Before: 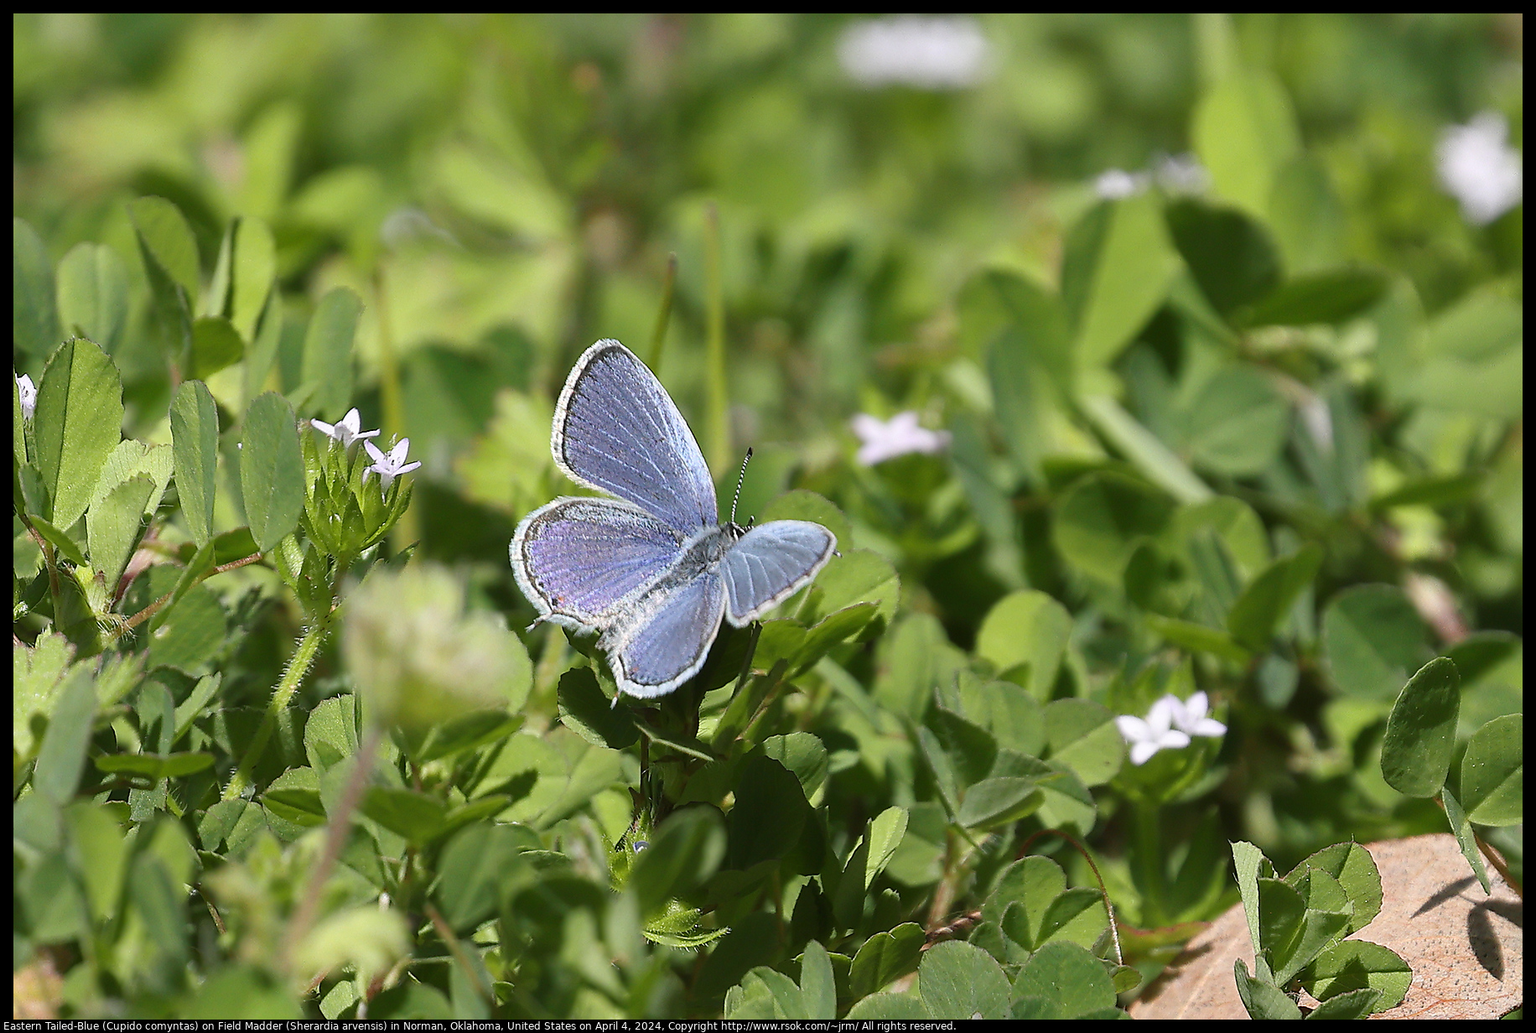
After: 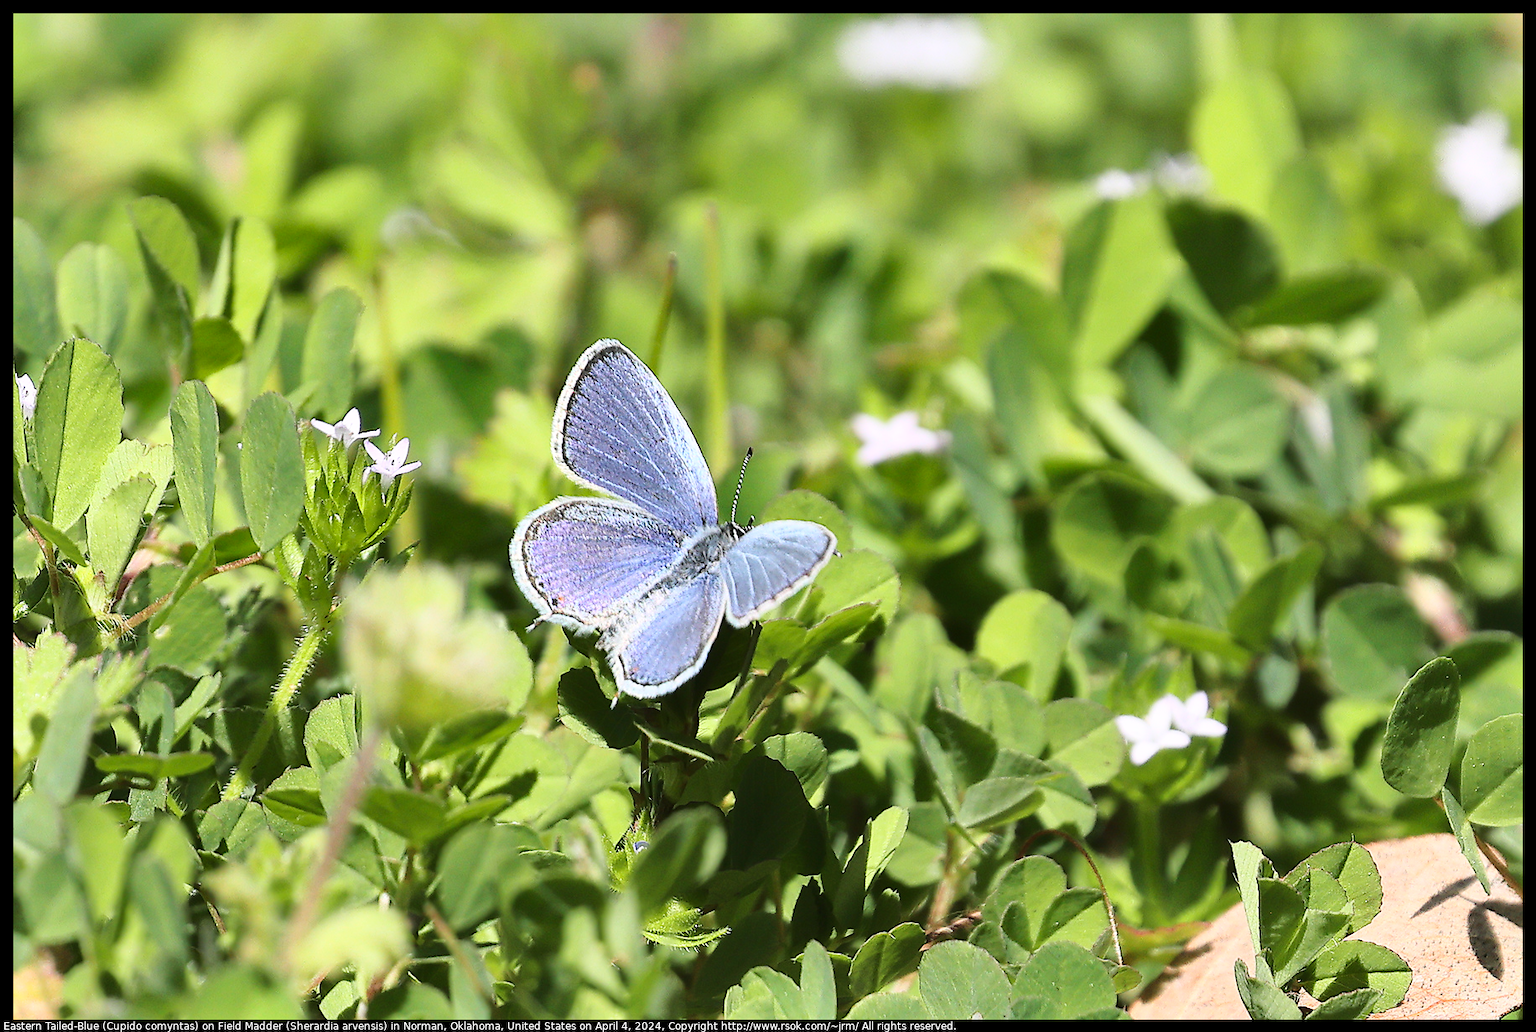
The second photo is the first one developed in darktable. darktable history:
base curve: curves: ch0 [(0, 0) (0.028, 0.03) (0.121, 0.232) (0.46, 0.748) (0.859, 0.968) (1, 1)]
shadows and highlights: soften with gaussian
